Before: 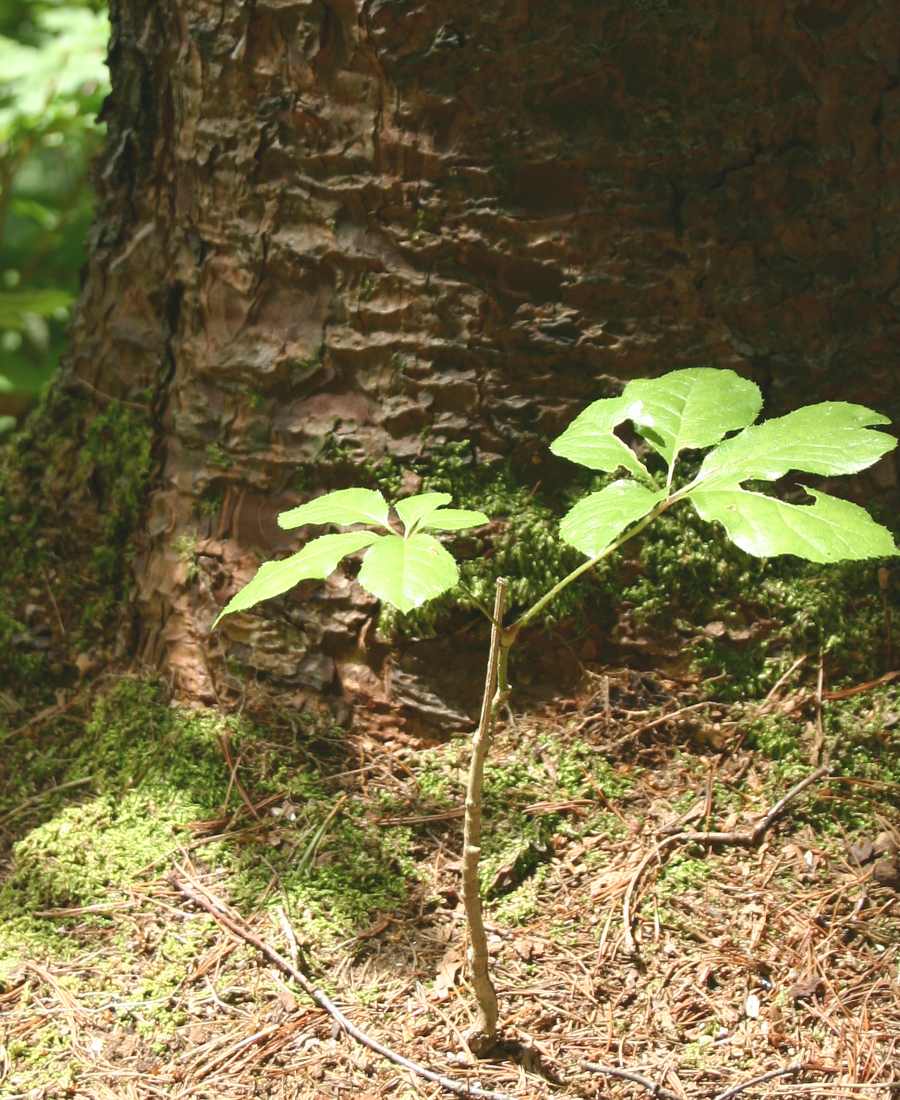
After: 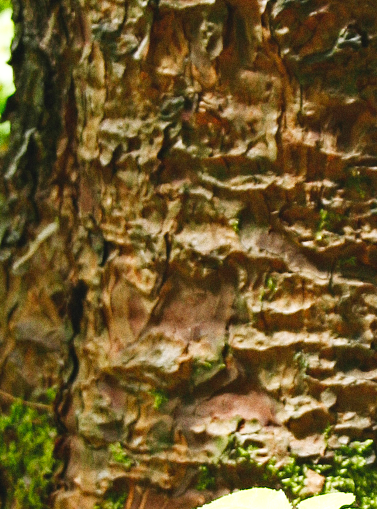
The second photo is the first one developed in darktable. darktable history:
grain: on, module defaults
base curve: curves: ch0 [(0, 0.003) (0.001, 0.002) (0.006, 0.004) (0.02, 0.022) (0.048, 0.086) (0.094, 0.234) (0.162, 0.431) (0.258, 0.629) (0.385, 0.8) (0.548, 0.918) (0.751, 0.988) (1, 1)], preserve colors none
haze removal: compatibility mode true, adaptive false
crop and rotate: left 10.817%, top 0.062%, right 47.194%, bottom 53.626%
